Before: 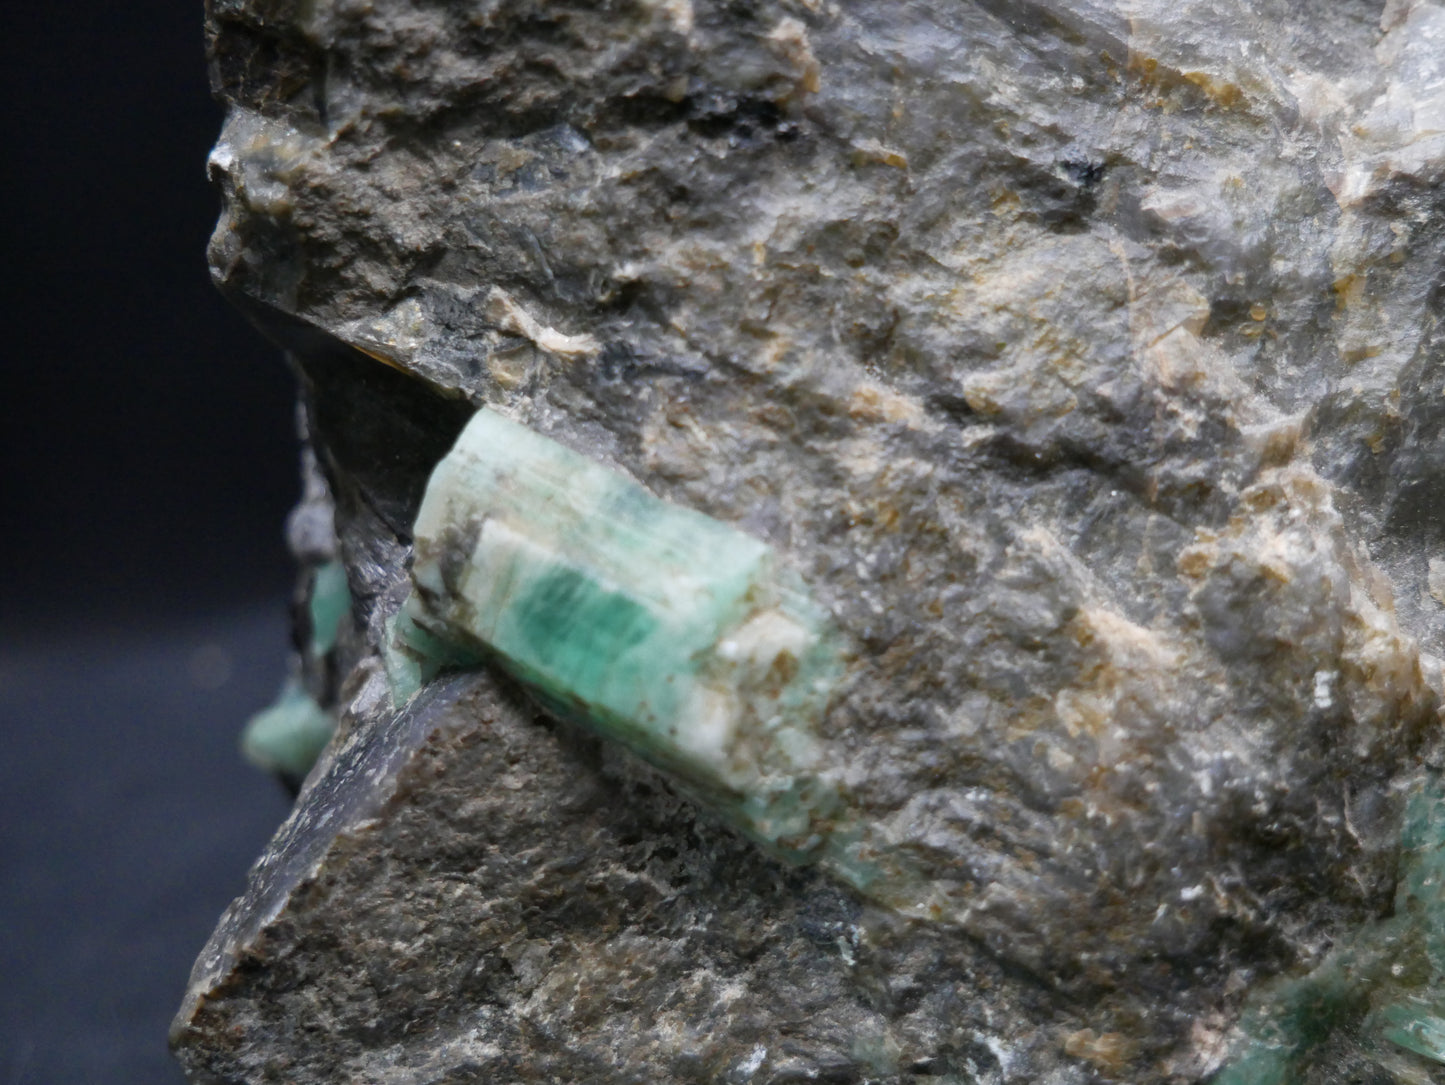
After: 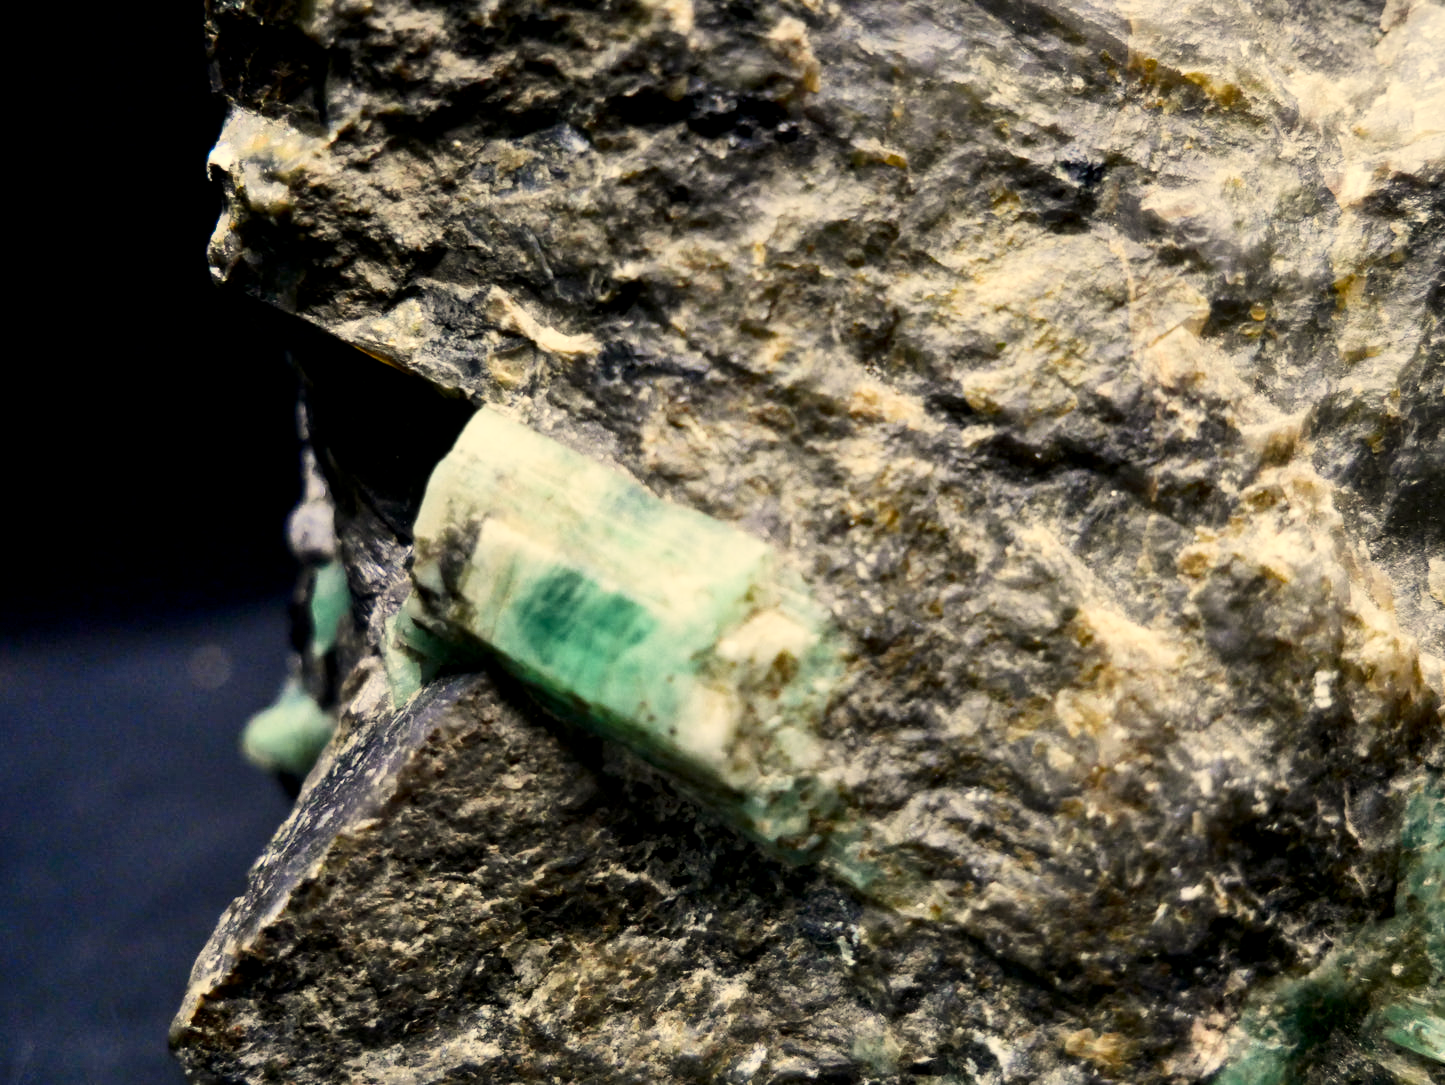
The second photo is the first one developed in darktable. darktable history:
exposure: exposure -0.18 EV, compensate highlight preservation false
local contrast: highlights 102%, shadows 97%, detail 119%, midtone range 0.2
color correction: highlights a* 2.56, highlights b* 23.2
contrast brightness saturation: contrast 0.207, brightness -0.112, saturation 0.214
filmic rgb: middle gray luminance 12.67%, black relative exposure -10.12 EV, white relative exposure 3.47 EV, target black luminance 0%, hardness 5.67, latitude 44.77%, contrast 1.232, highlights saturation mix 4.09%, shadows ↔ highlights balance 26.93%, add noise in highlights 0.001, color science v3 (2019), use custom middle-gray values true, contrast in highlights soft
shadows and highlights: highlights color adjustment 49.69%, soften with gaussian
